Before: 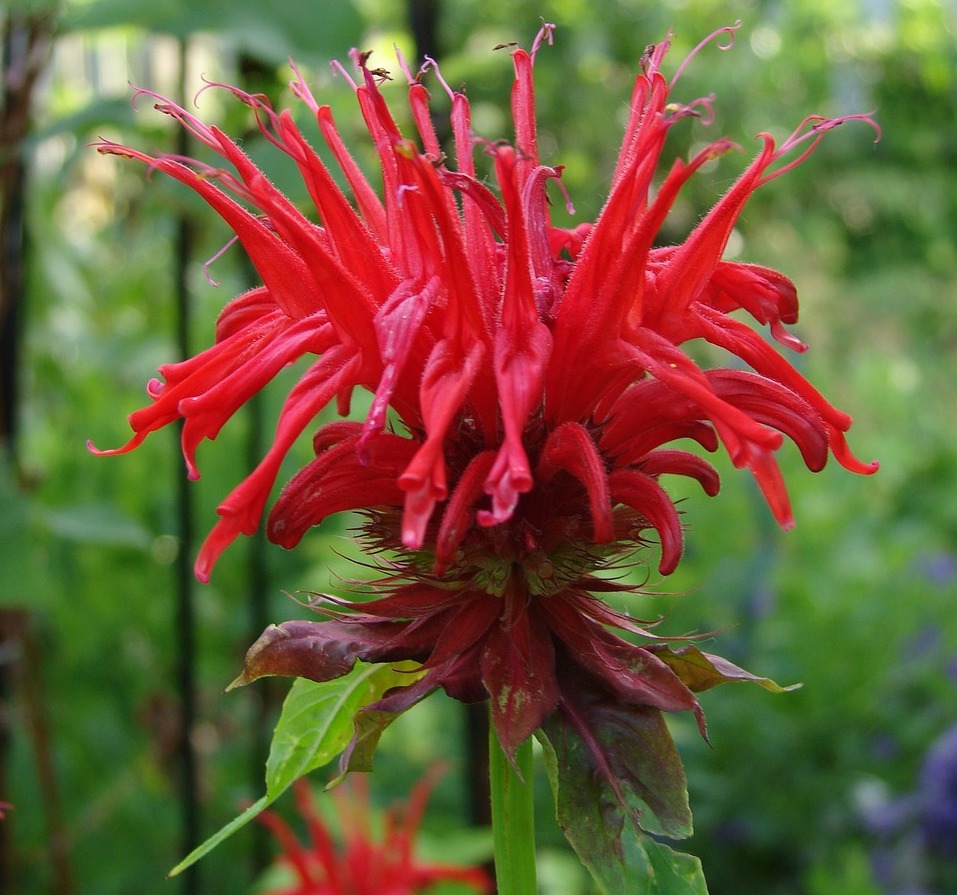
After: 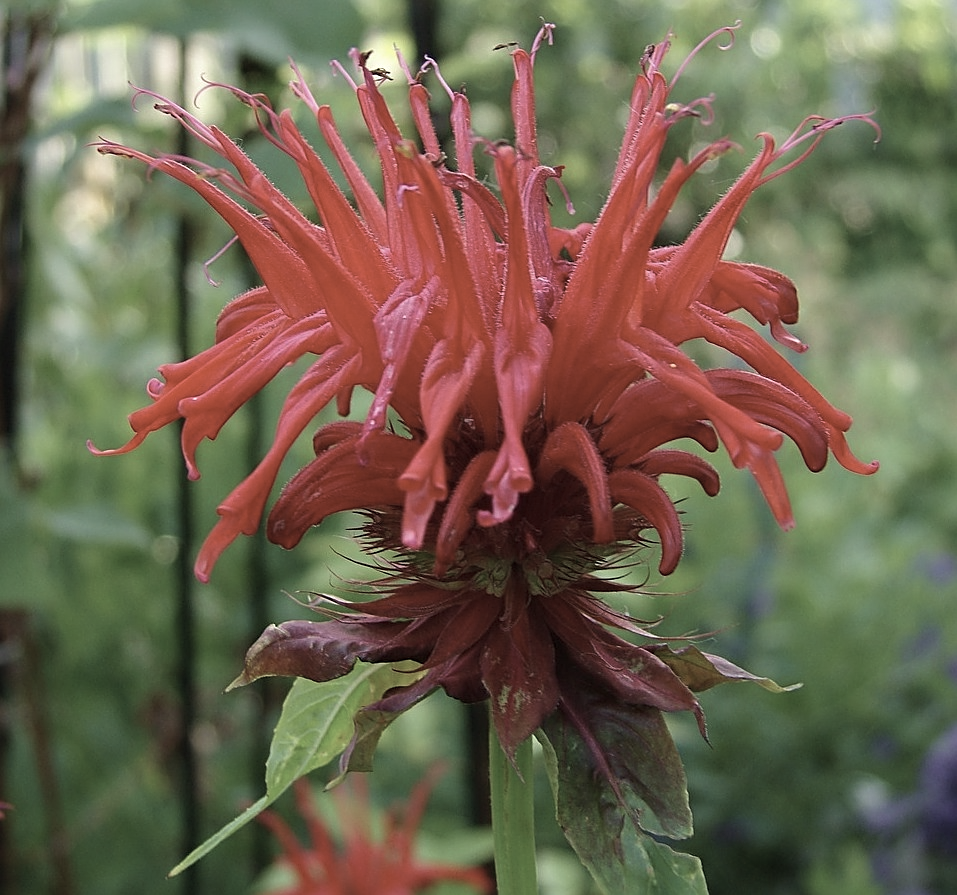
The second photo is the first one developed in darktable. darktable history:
velvia: strength 17%
color zones: curves: ch1 [(0, 0.292) (0.001, 0.292) (0.2, 0.264) (0.4, 0.248) (0.6, 0.248) (0.8, 0.264) (0.999, 0.292) (1, 0.292)]
sharpen: on, module defaults
